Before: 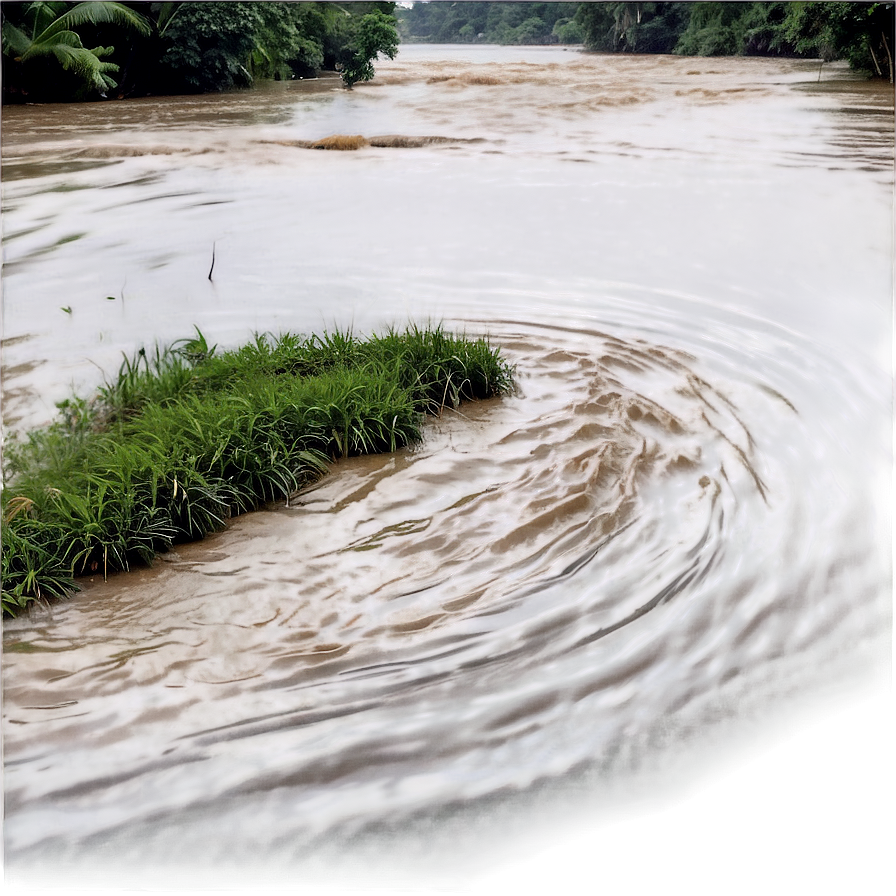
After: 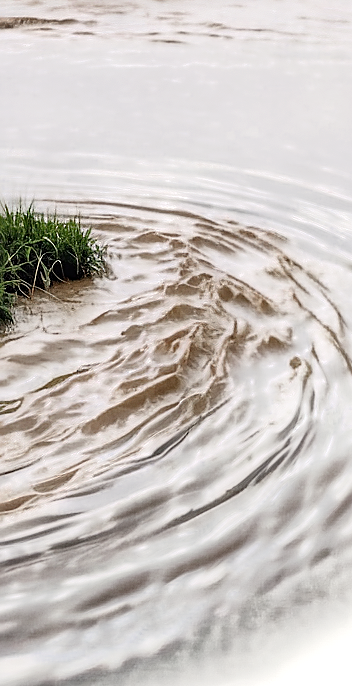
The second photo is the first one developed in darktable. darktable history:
local contrast: on, module defaults
white balance: red 1.009, blue 0.985
sharpen: on, module defaults
crop: left 45.721%, top 13.393%, right 14.118%, bottom 10.01%
